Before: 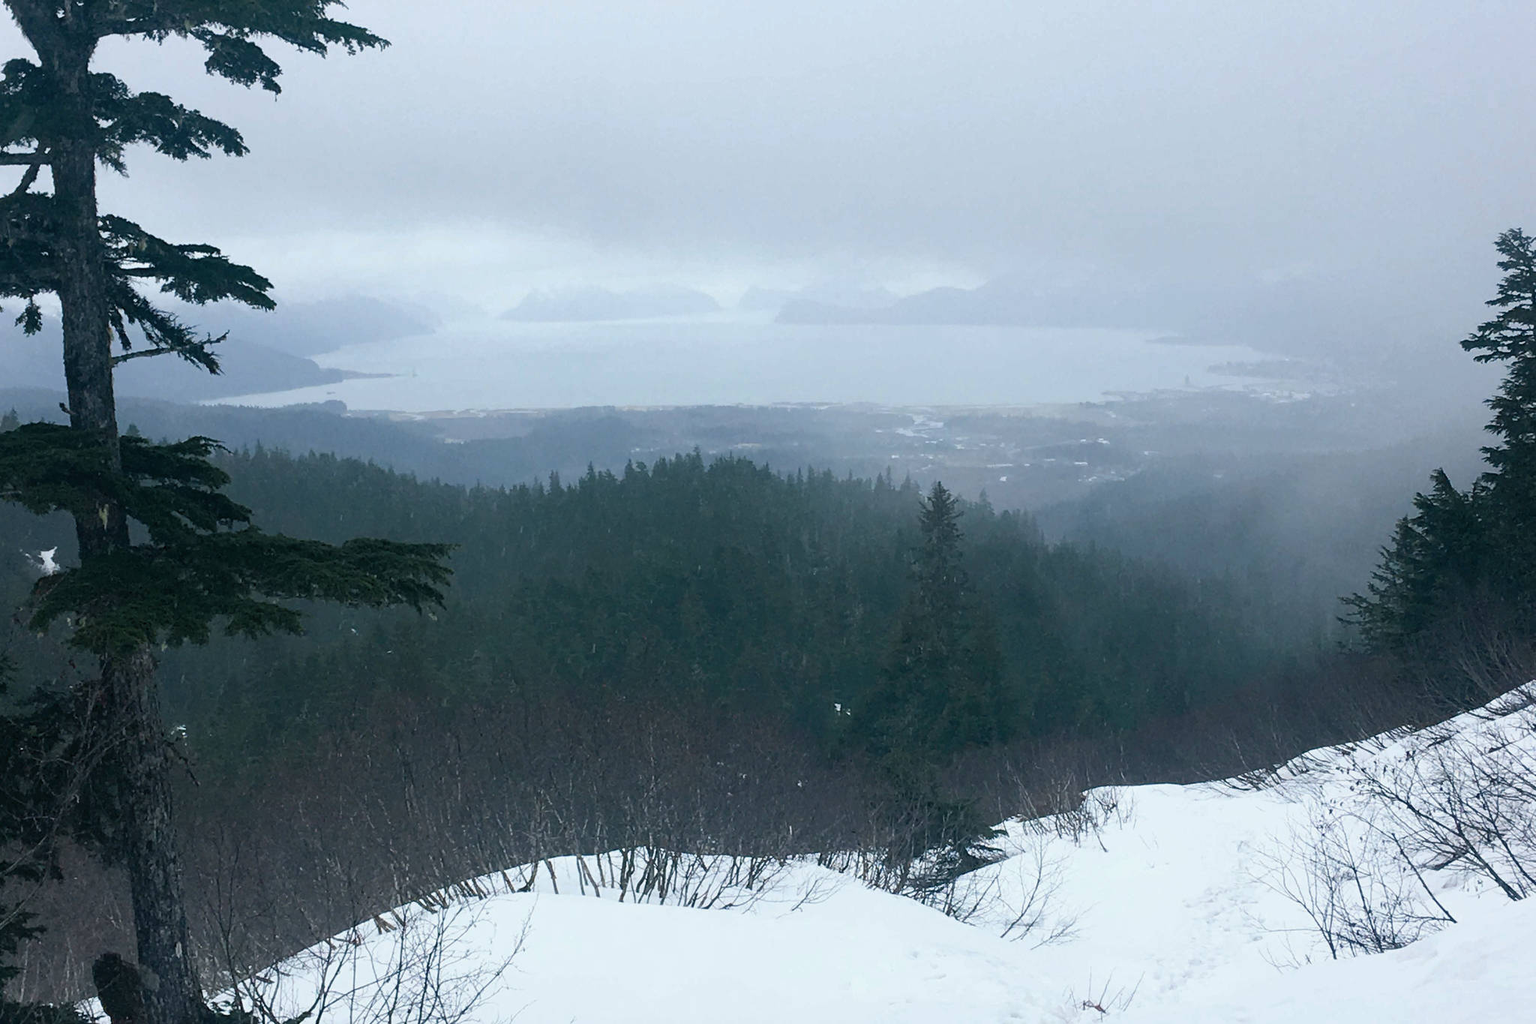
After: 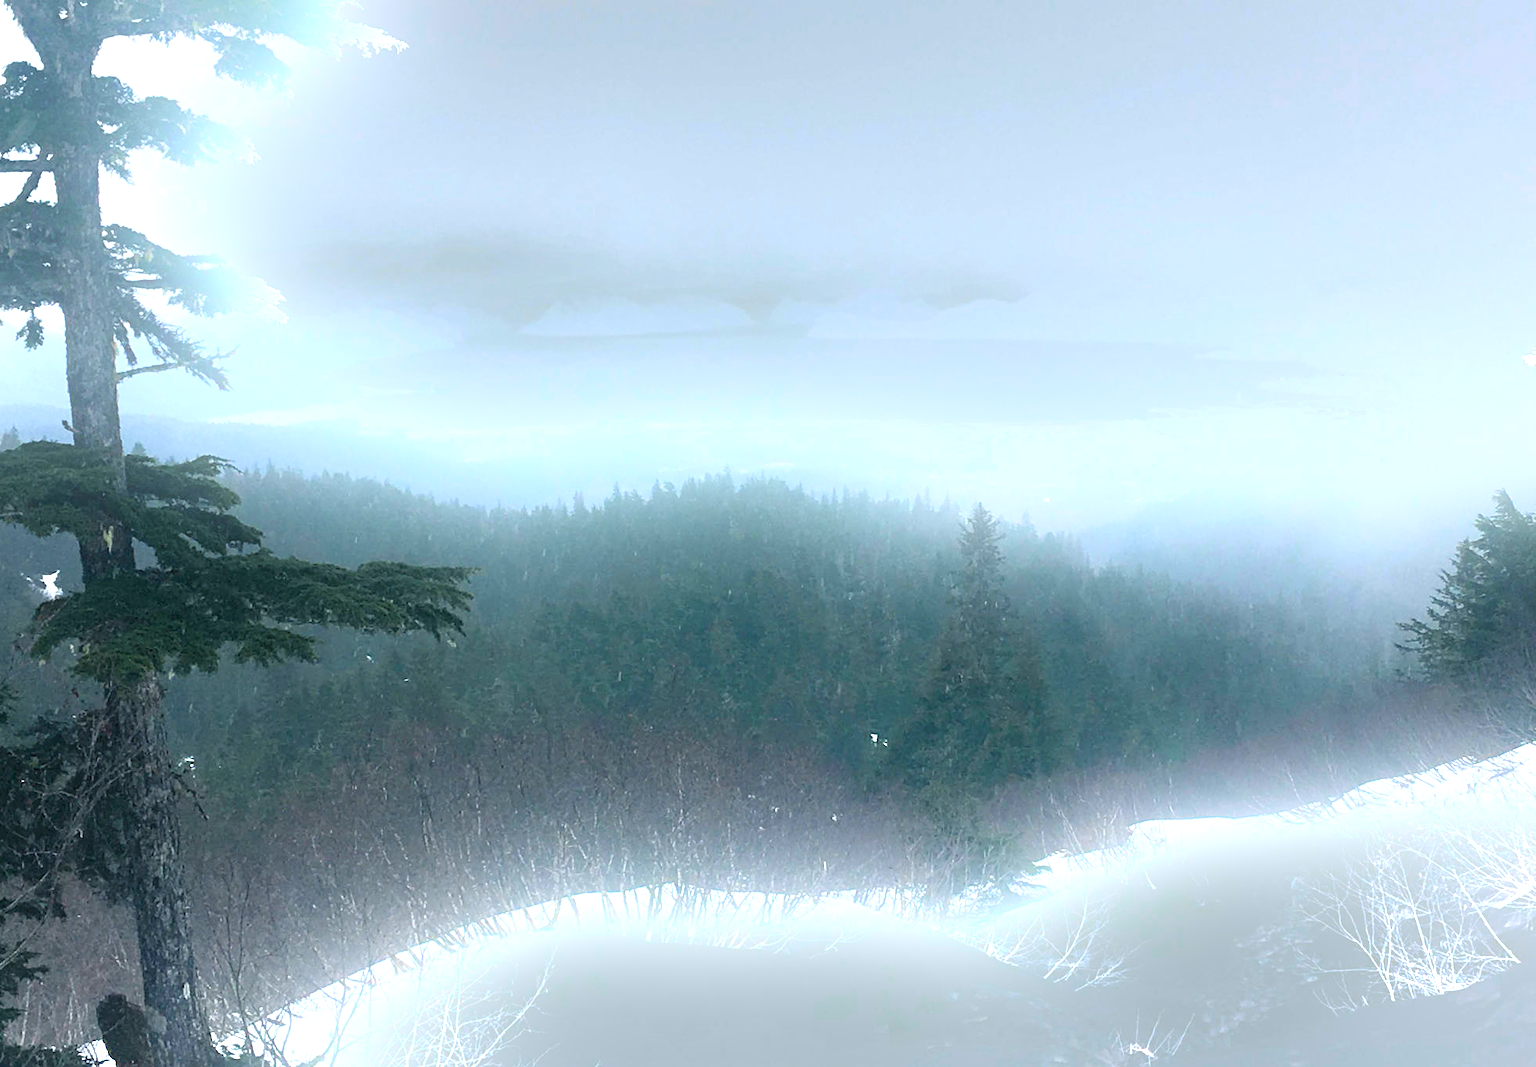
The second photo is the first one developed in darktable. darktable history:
bloom: on, module defaults
crop: right 4.126%, bottom 0.031%
exposure: exposure 1.5 EV, compensate highlight preservation false
